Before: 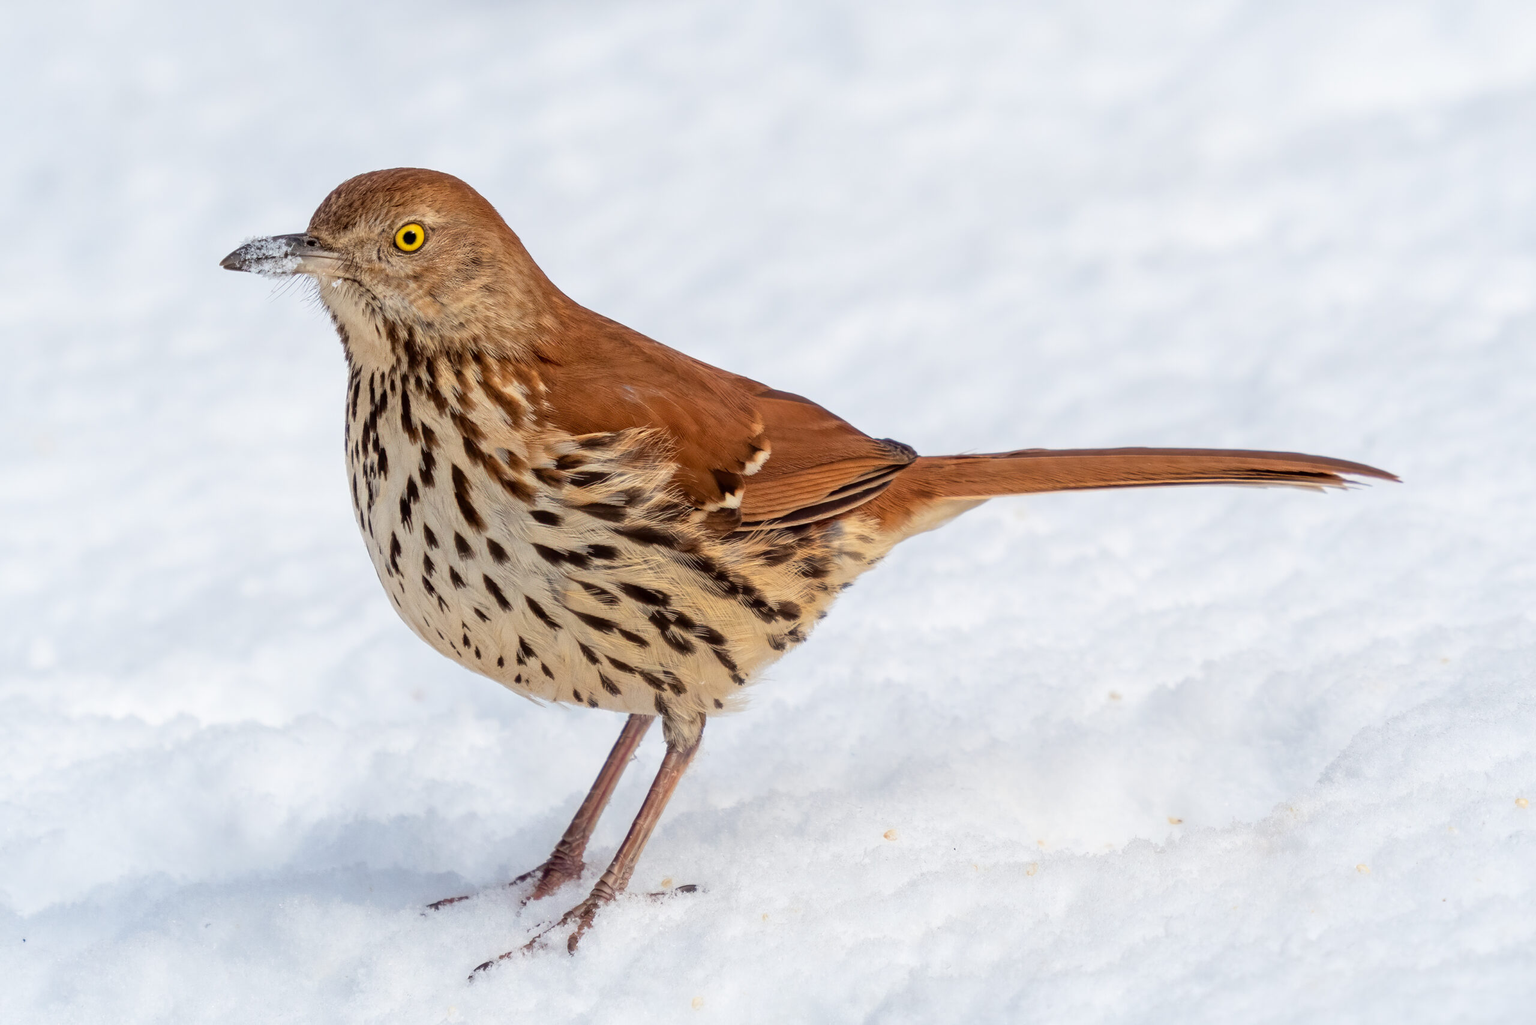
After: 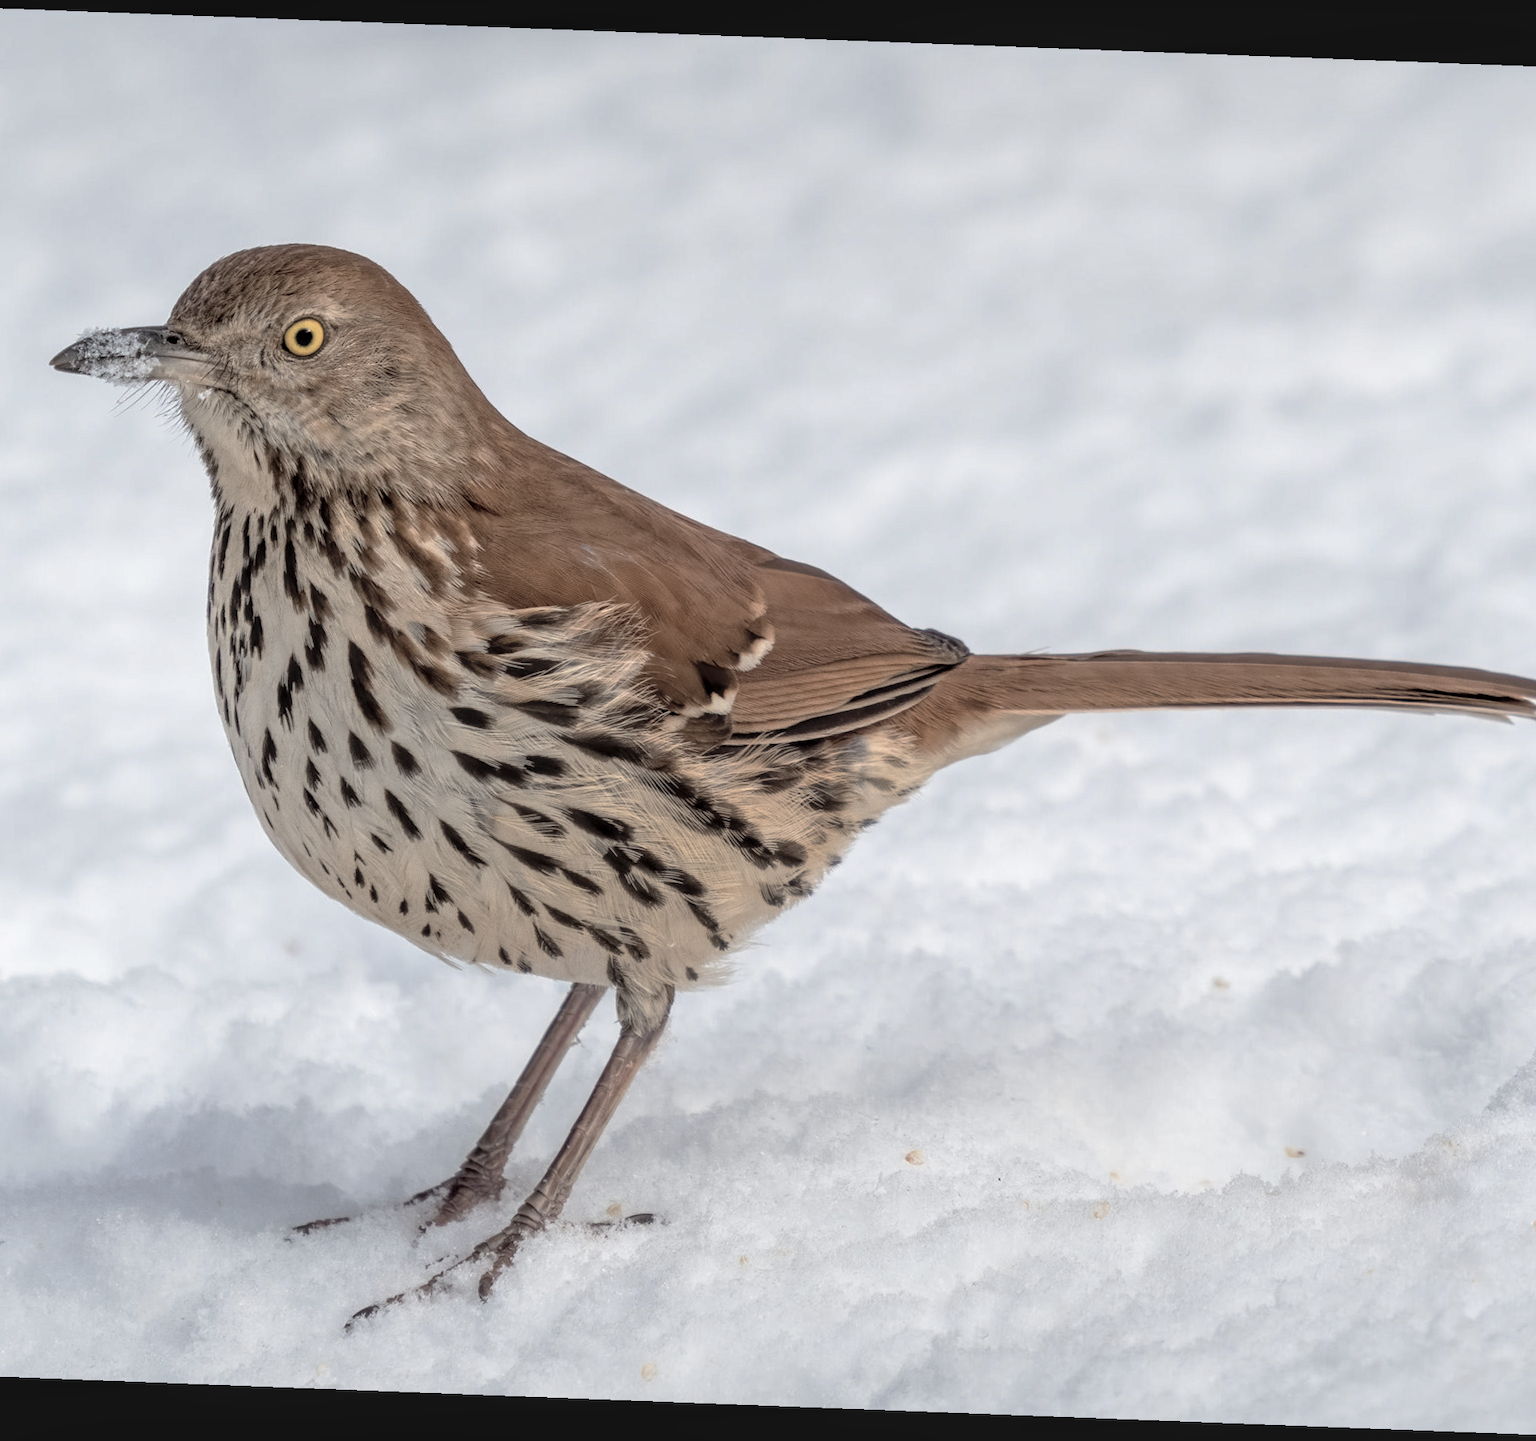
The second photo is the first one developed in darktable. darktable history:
base curve: curves: ch0 [(0, 0) (0.595, 0.418) (1, 1)], preserve colors none
local contrast: on, module defaults
rotate and perspective: rotation 2.17°, automatic cropping off
crop: left 13.443%, right 13.31%
contrast brightness saturation: brightness 0.18, saturation -0.5
